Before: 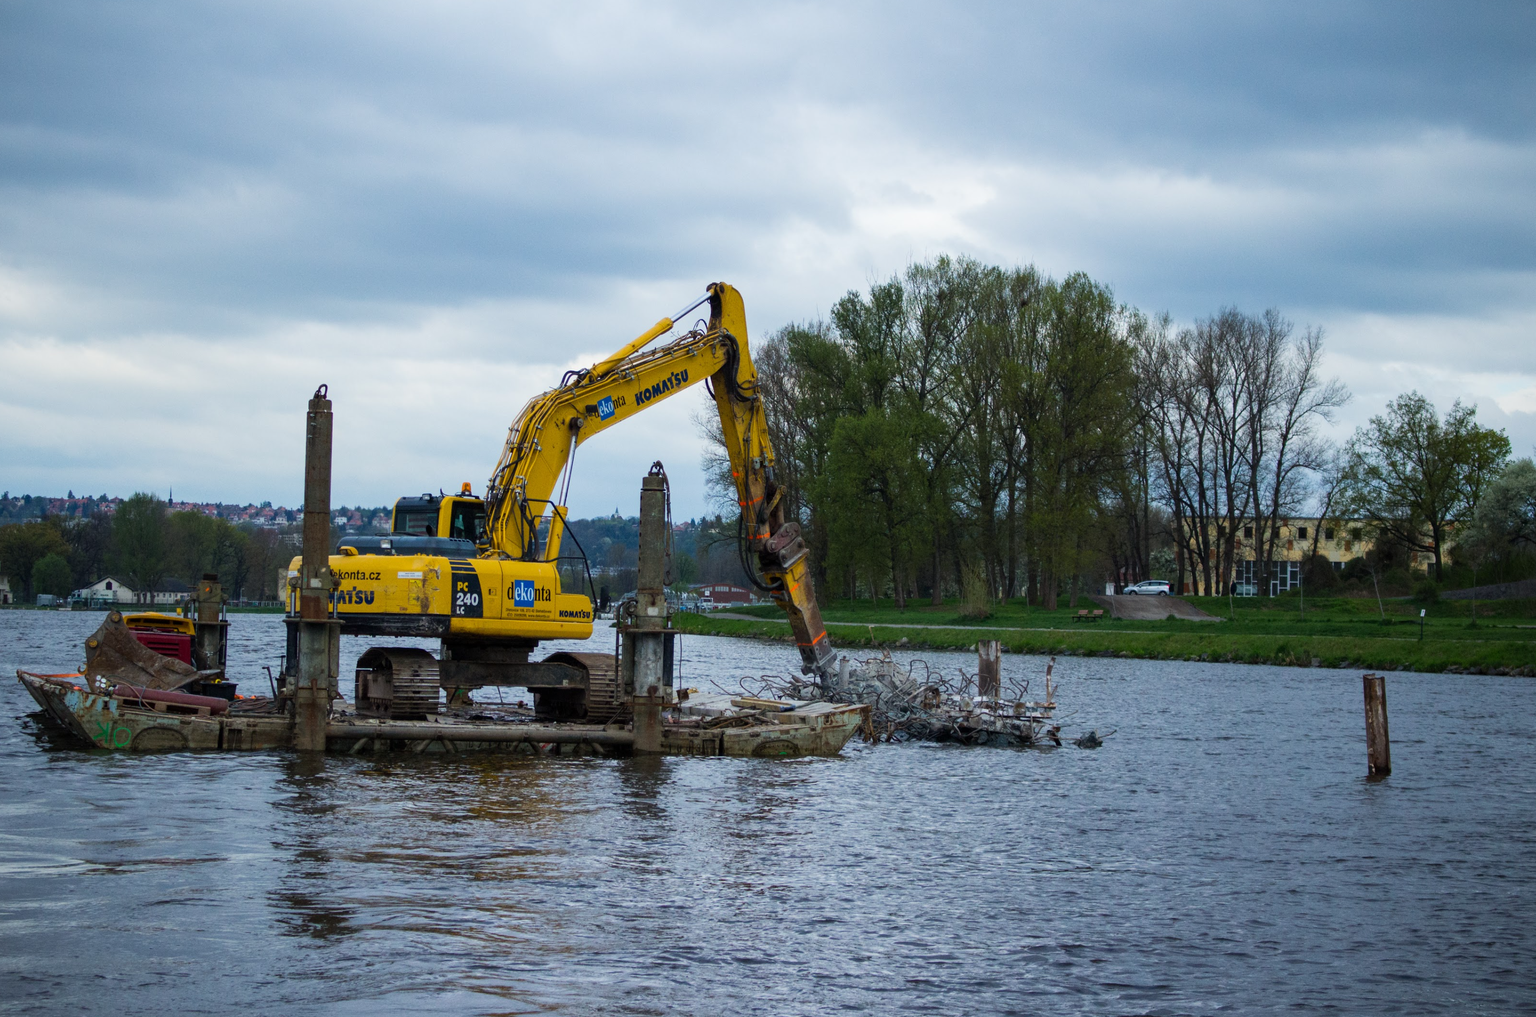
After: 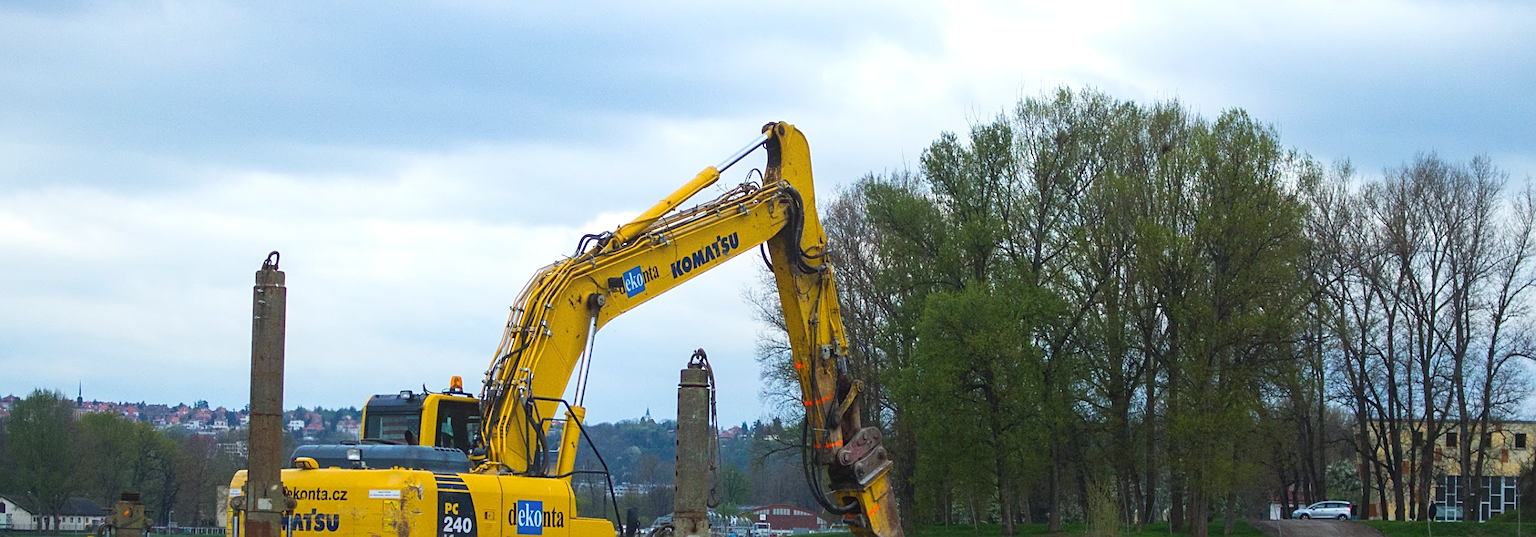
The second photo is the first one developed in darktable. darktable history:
crop: left 7.036%, top 18.398%, right 14.379%, bottom 40.043%
exposure: black level correction 0, exposure 0.5 EV, compensate highlight preservation false
local contrast: highlights 68%, shadows 68%, detail 82%, midtone range 0.325
sharpen: on, module defaults
